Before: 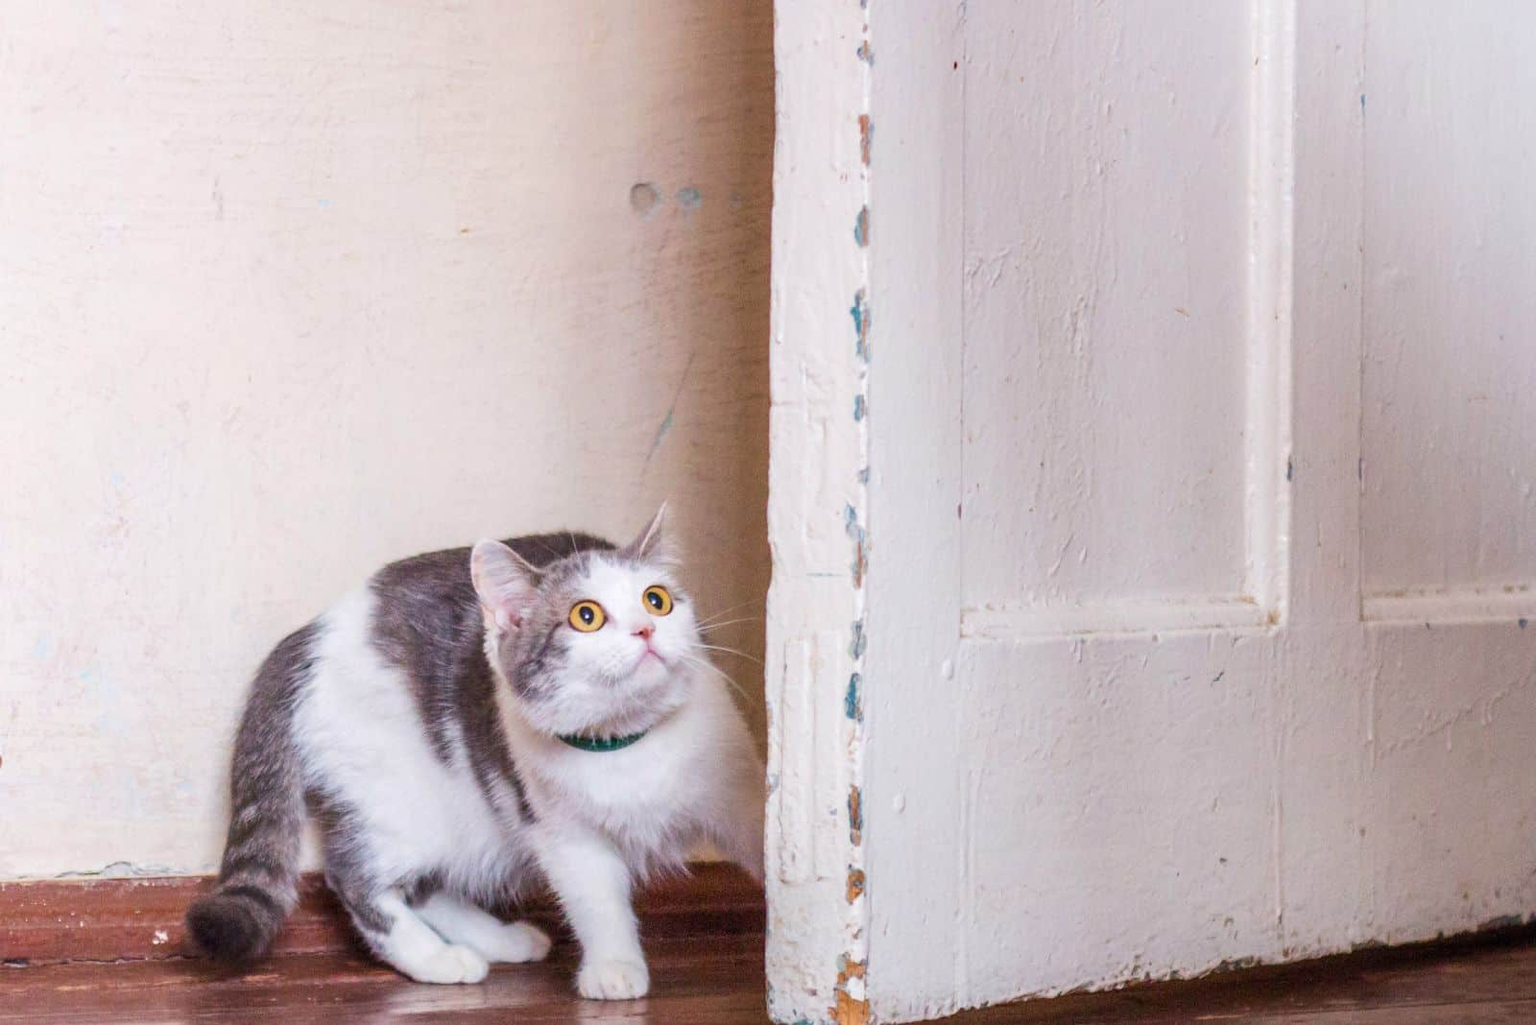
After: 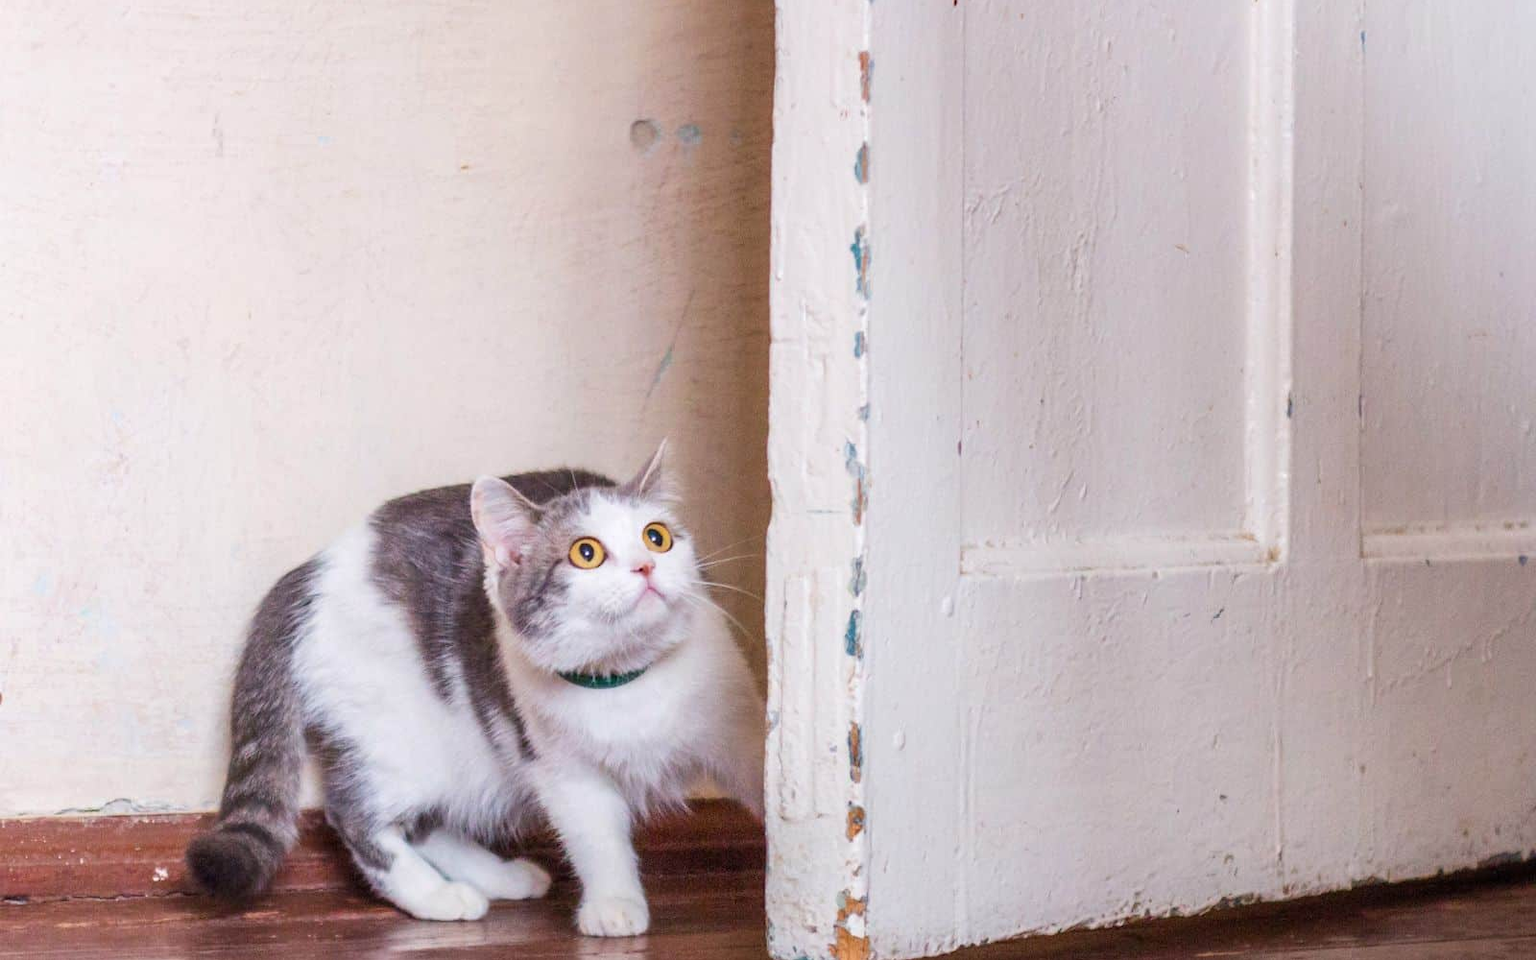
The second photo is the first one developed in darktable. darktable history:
crop and rotate: top 6.25%
white balance: emerald 1
